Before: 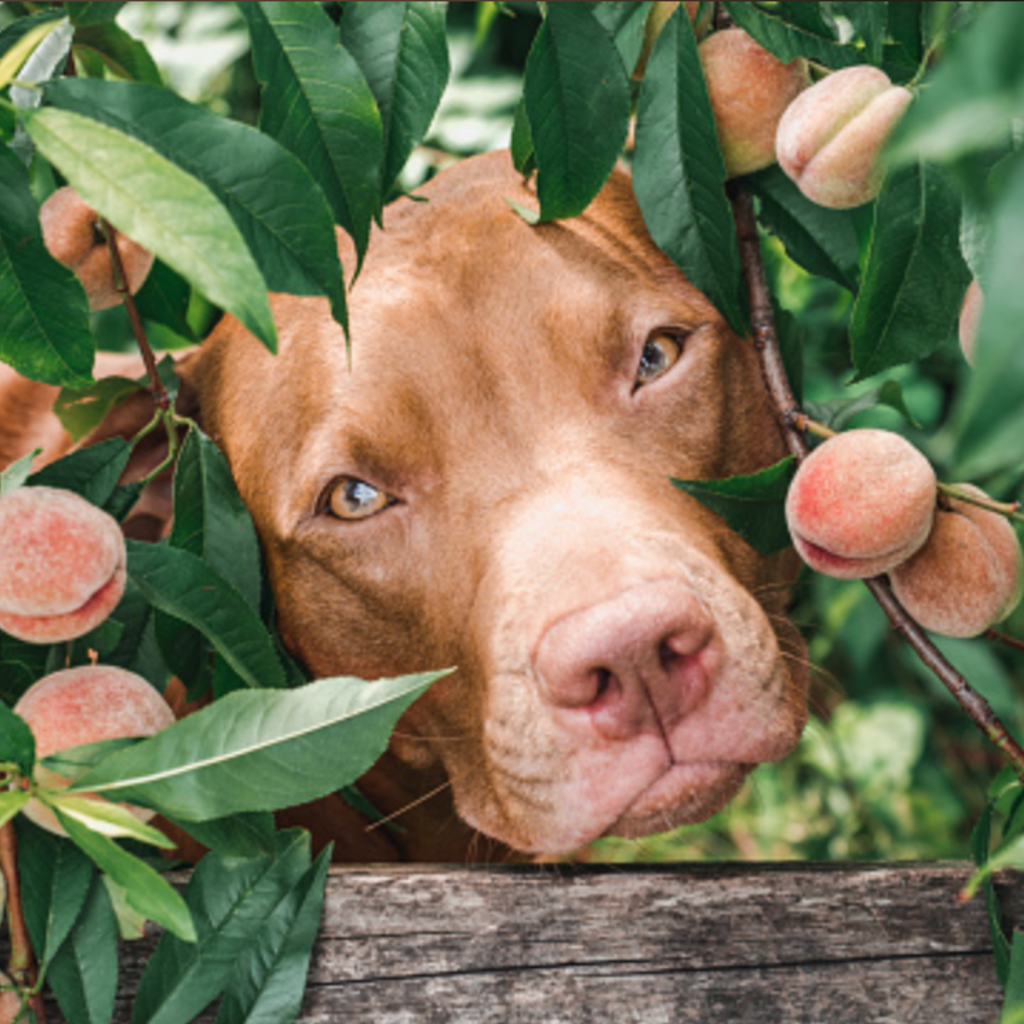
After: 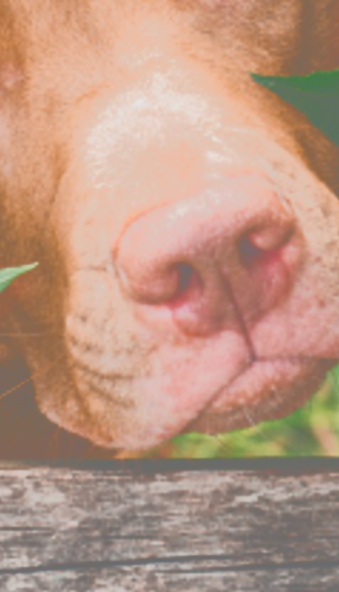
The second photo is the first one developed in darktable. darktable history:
crop: left 40.937%, top 39.476%, right 25.941%, bottom 2.674%
tone curve: curves: ch0 [(0, 0) (0.003, 0.449) (0.011, 0.449) (0.025, 0.449) (0.044, 0.45) (0.069, 0.453) (0.1, 0.453) (0.136, 0.455) (0.177, 0.458) (0.224, 0.462) (0.277, 0.47) (0.335, 0.491) (0.399, 0.522) (0.468, 0.561) (0.543, 0.619) (0.623, 0.69) (0.709, 0.756) (0.801, 0.802) (0.898, 0.825) (1, 1)], color space Lab, independent channels, preserve colors none
